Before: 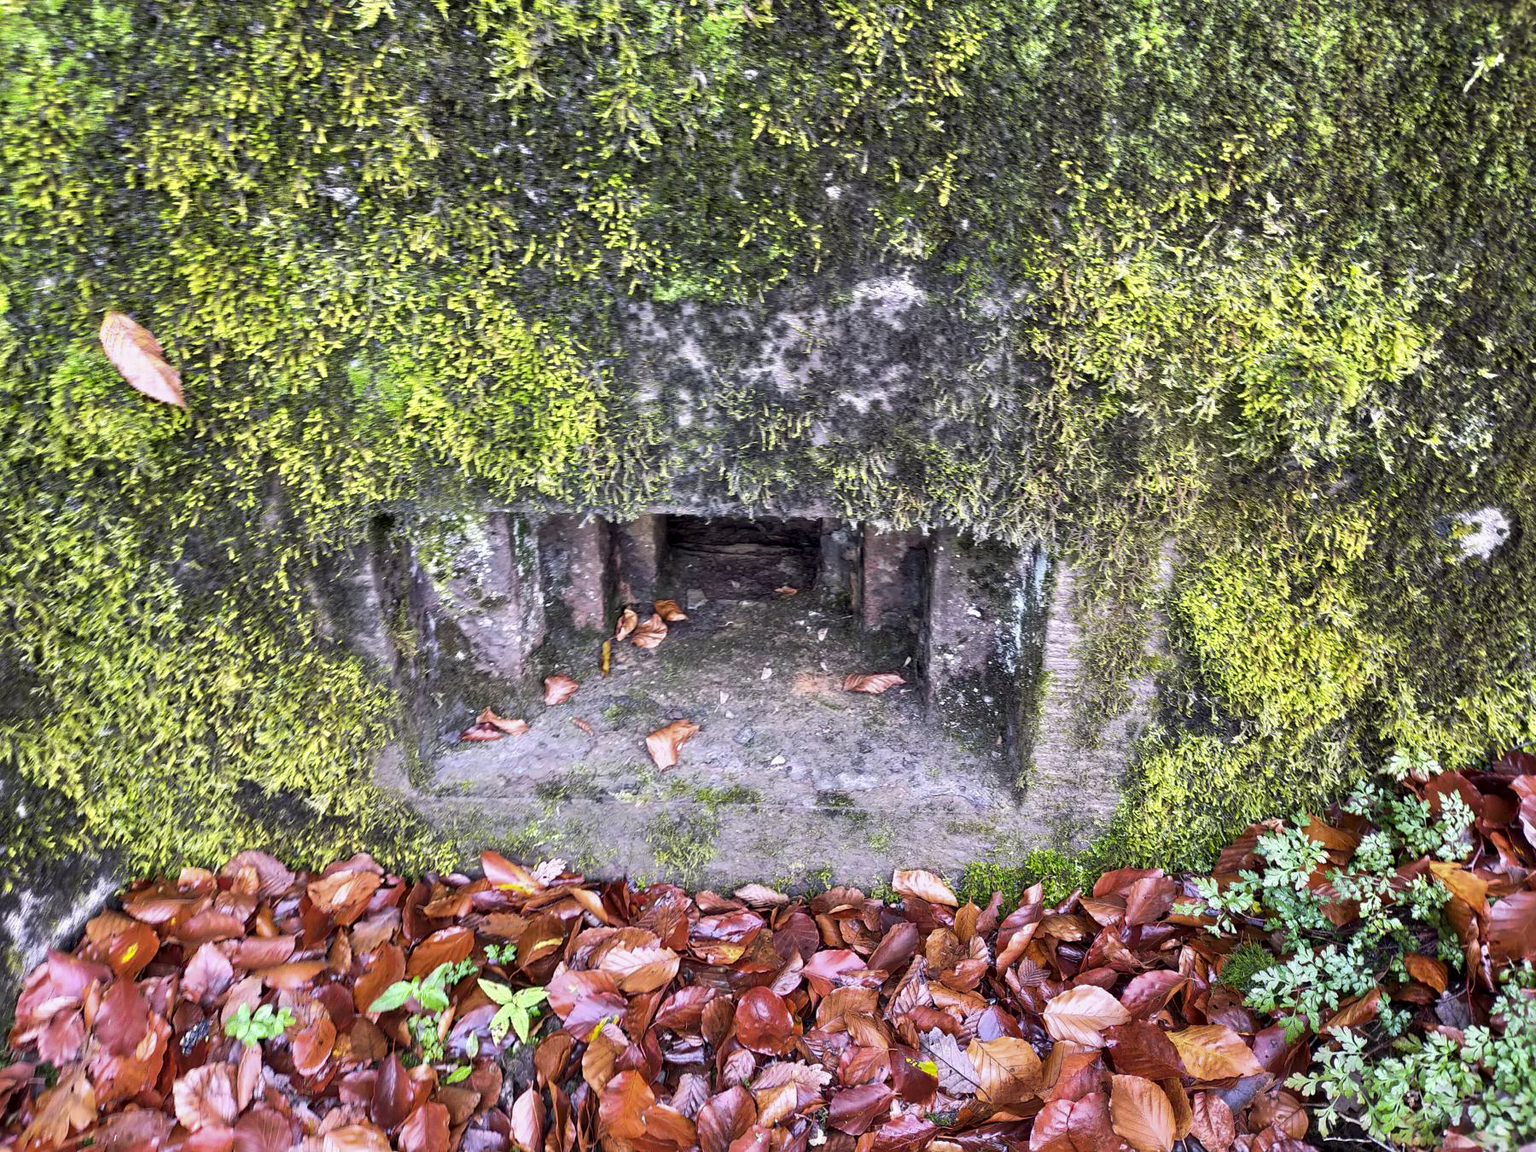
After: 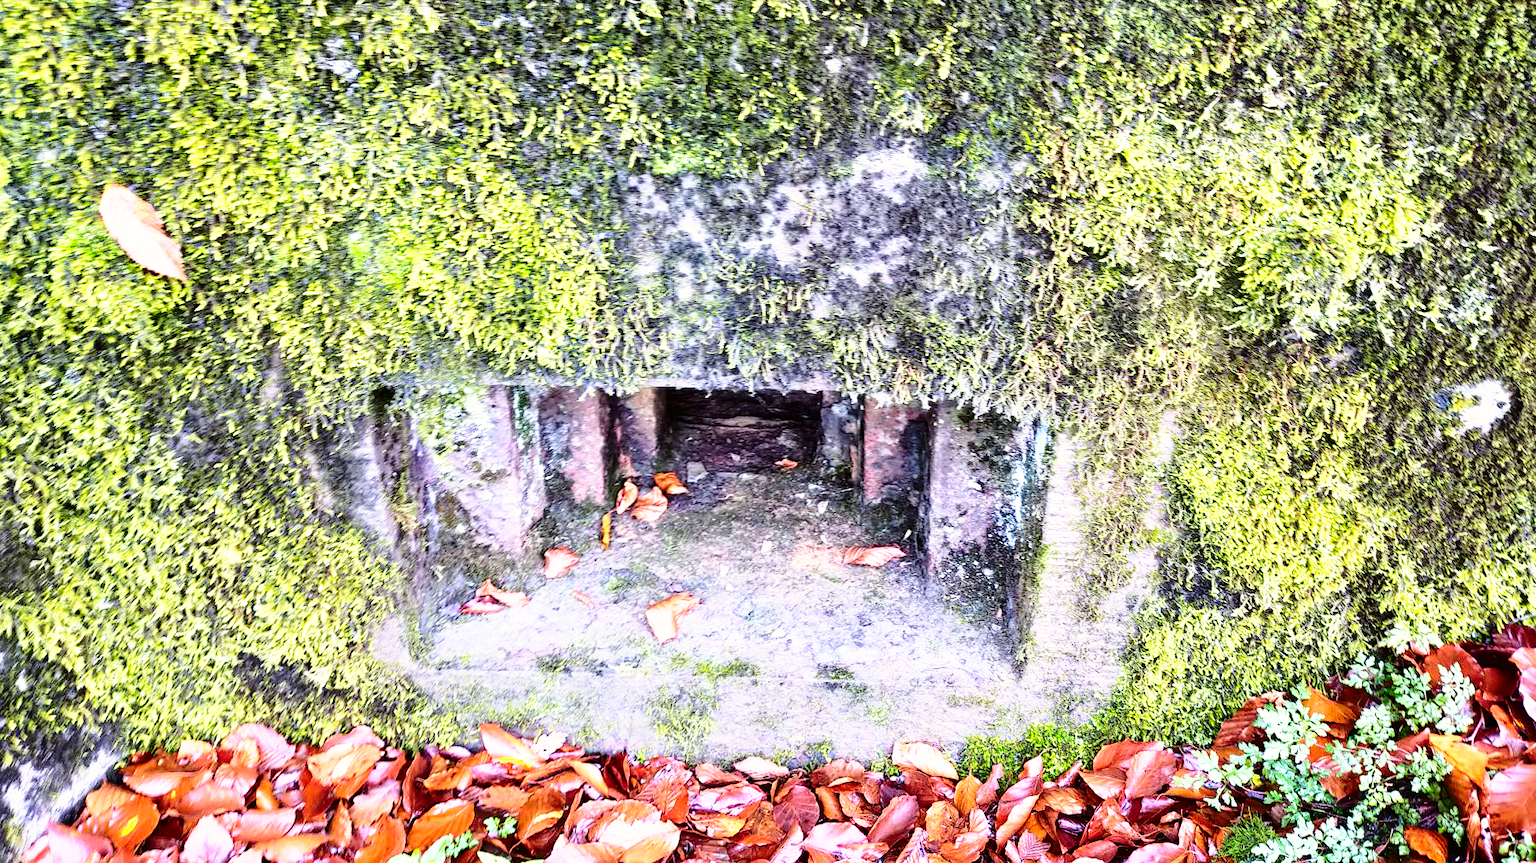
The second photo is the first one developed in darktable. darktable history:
crop: top 11.038%, bottom 13.962%
tone curve: curves: ch0 [(0, 0.01) (0.052, 0.045) (0.136, 0.133) (0.29, 0.332) (0.453, 0.531) (0.676, 0.751) (0.89, 0.919) (1, 1)]; ch1 [(0, 0) (0.094, 0.081) (0.285, 0.299) (0.385, 0.403) (0.446, 0.443) (0.495, 0.496) (0.544, 0.552) (0.589, 0.612) (0.722, 0.728) (1, 1)]; ch2 [(0, 0) (0.257, 0.217) (0.43, 0.421) (0.498, 0.507) (0.531, 0.544) (0.56, 0.579) (0.625, 0.642) (1, 1)], color space Lab, independent channels, preserve colors none
white balance: red 0.976, blue 1.04
base curve: curves: ch0 [(0, 0) (0.026, 0.03) (0.109, 0.232) (0.351, 0.748) (0.669, 0.968) (1, 1)], preserve colors none
